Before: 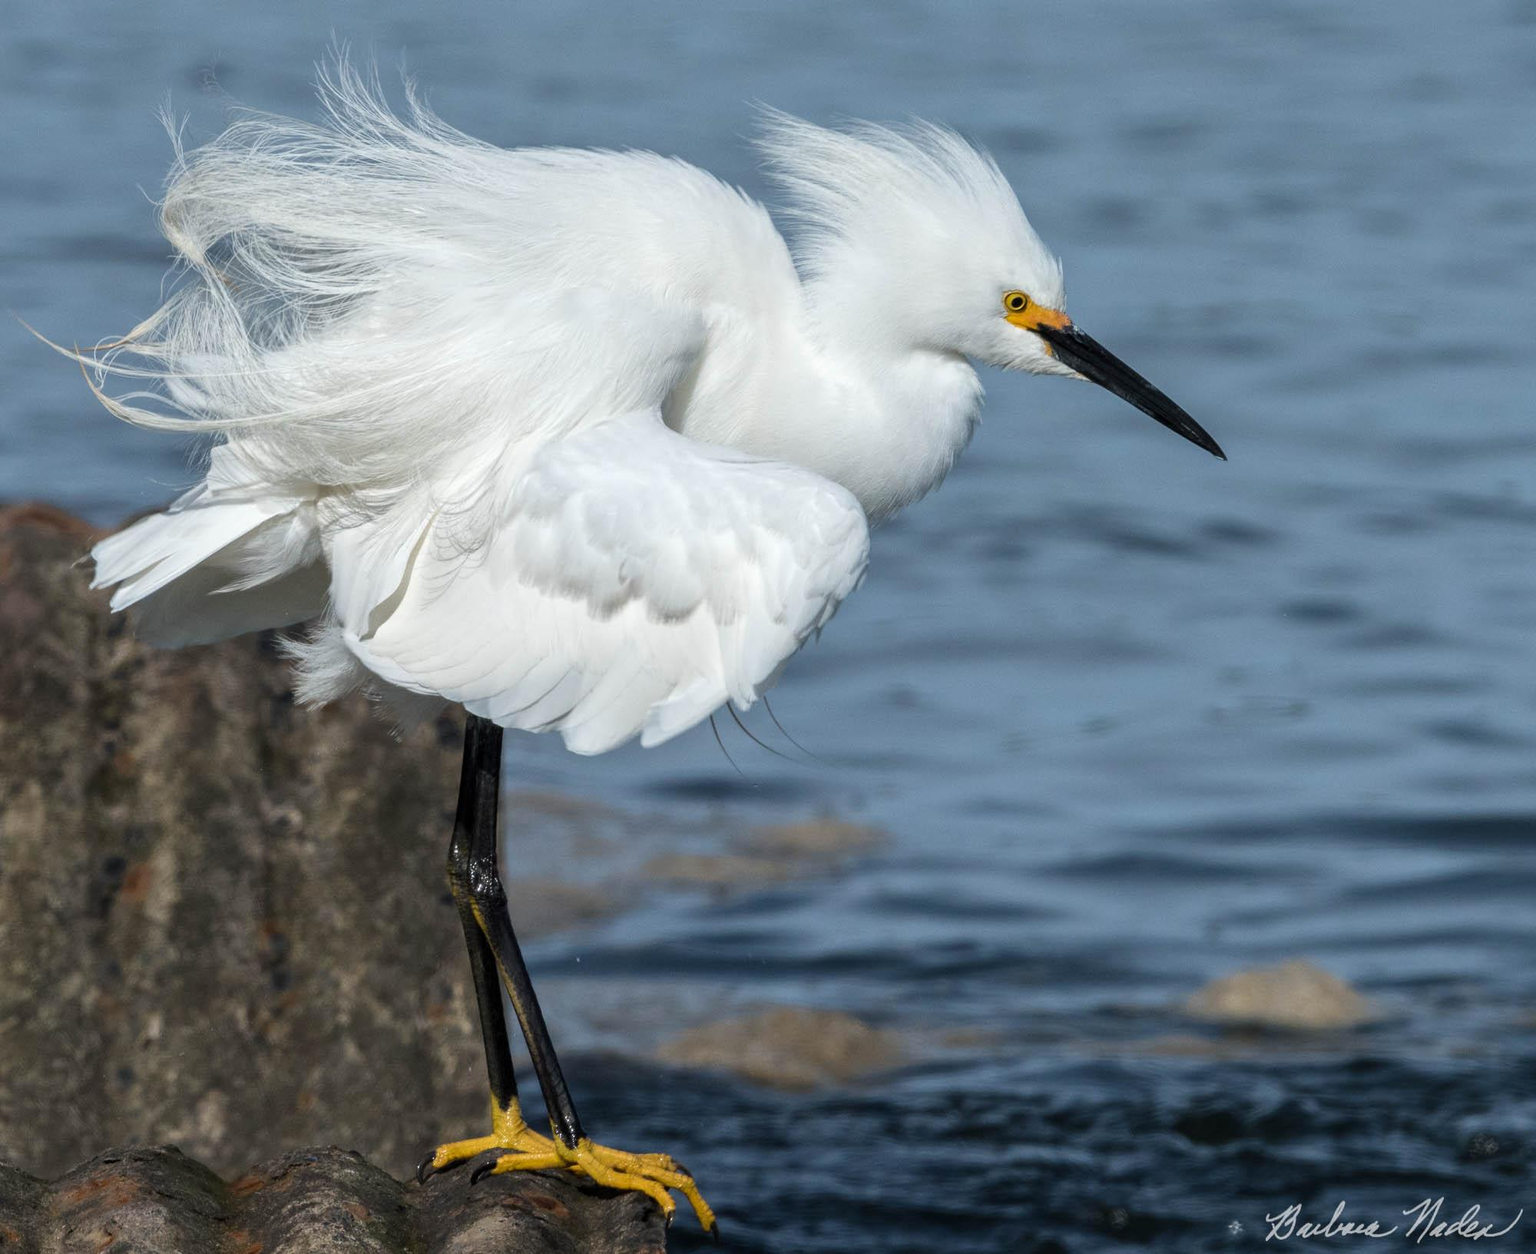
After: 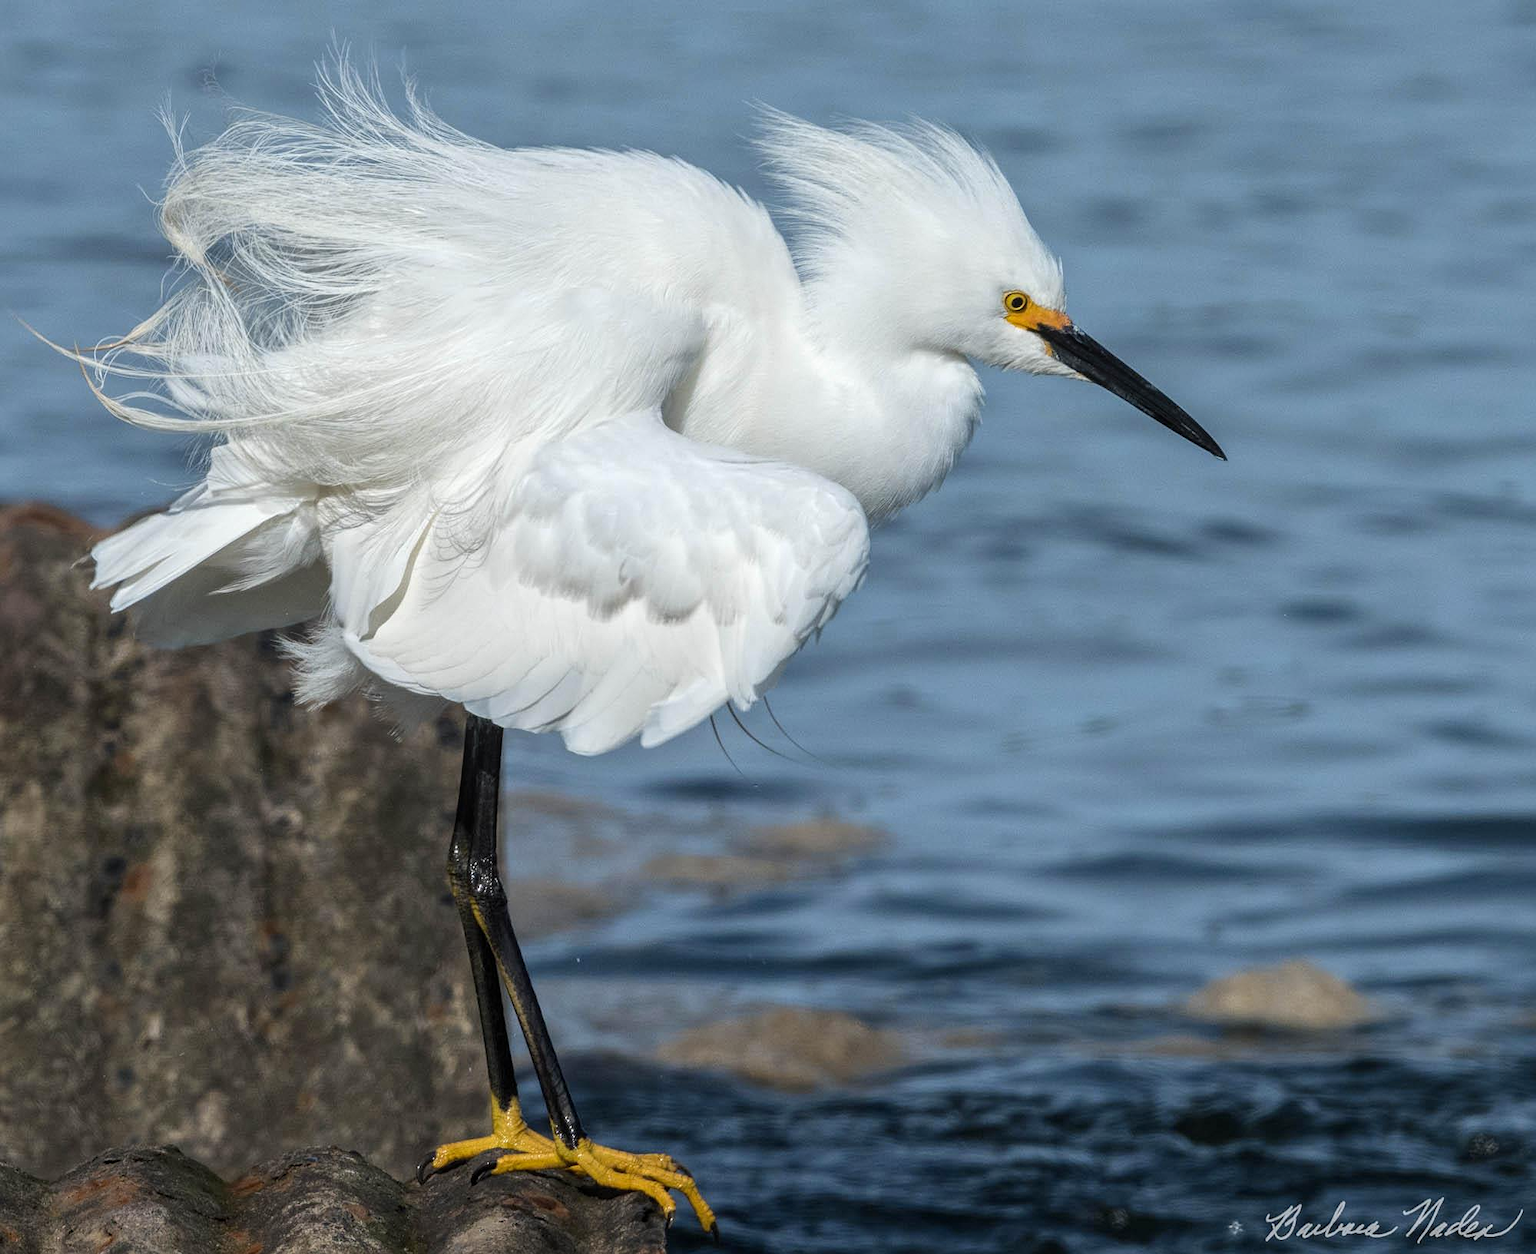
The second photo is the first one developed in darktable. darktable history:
sharpen: radius 1.272, amount 0.305, threshold 0
local contrast: detail 110%
color zones: curves: ch0 [(0.068, 0.464) (0.25, 0.5) (0.48, 0.508) (0.75, 0.536) (0.886, 0.476) (0.967, 0.456)]; ch1 [(0.066, 0.456) (0.25, 0.5) (0.616, 0.508) (0.746, 0.56) (0.934, 0.444)]
